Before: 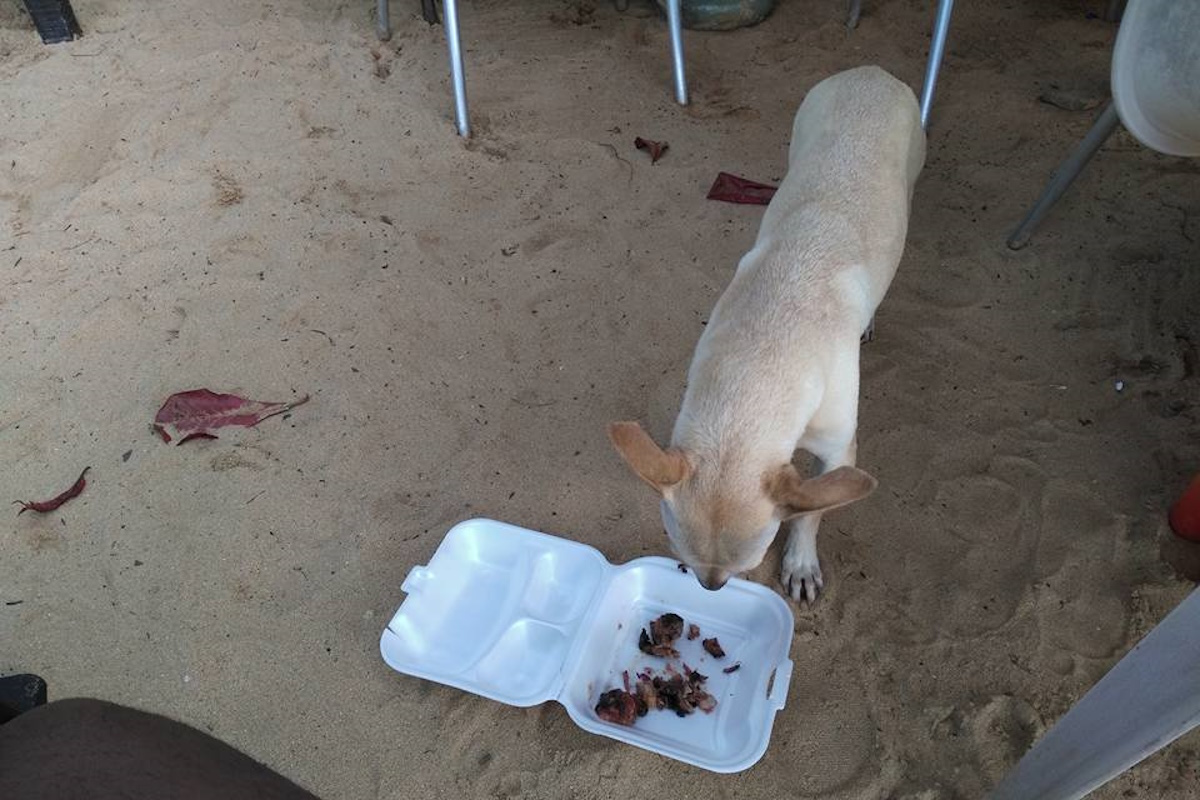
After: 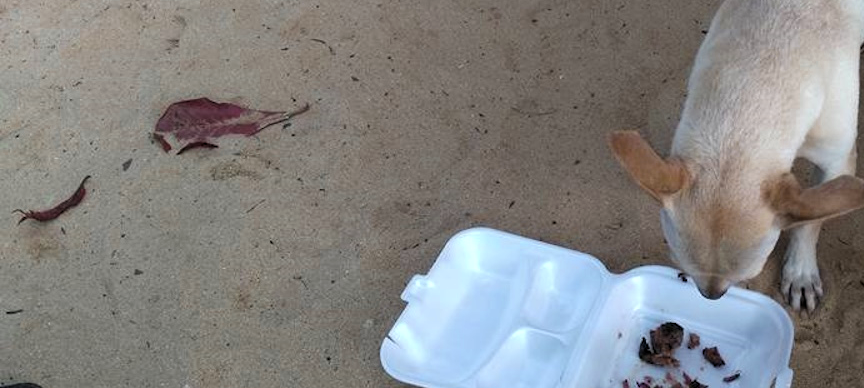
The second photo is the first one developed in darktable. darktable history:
color zones: curves: ch0 [(0.11, 0.396) (0.195, 0.36) (0.25, 0.5) (0.303, 0.412) (0.357, 0.544) (0.75, 0.5) (0.967, 0.328)]; ch1 [(0, 0.468) (0.112, 0.512) (0.202, 0.6) (0.25, 0.5) (0.307, 0.352) (0.357, 0.544) (0.75, 0.5) (0.963, 0.524)]
crop: top 36.498%, right 27.964%, bottom 14.995%
levels: levels [0.031, 0.5, 0.969]
